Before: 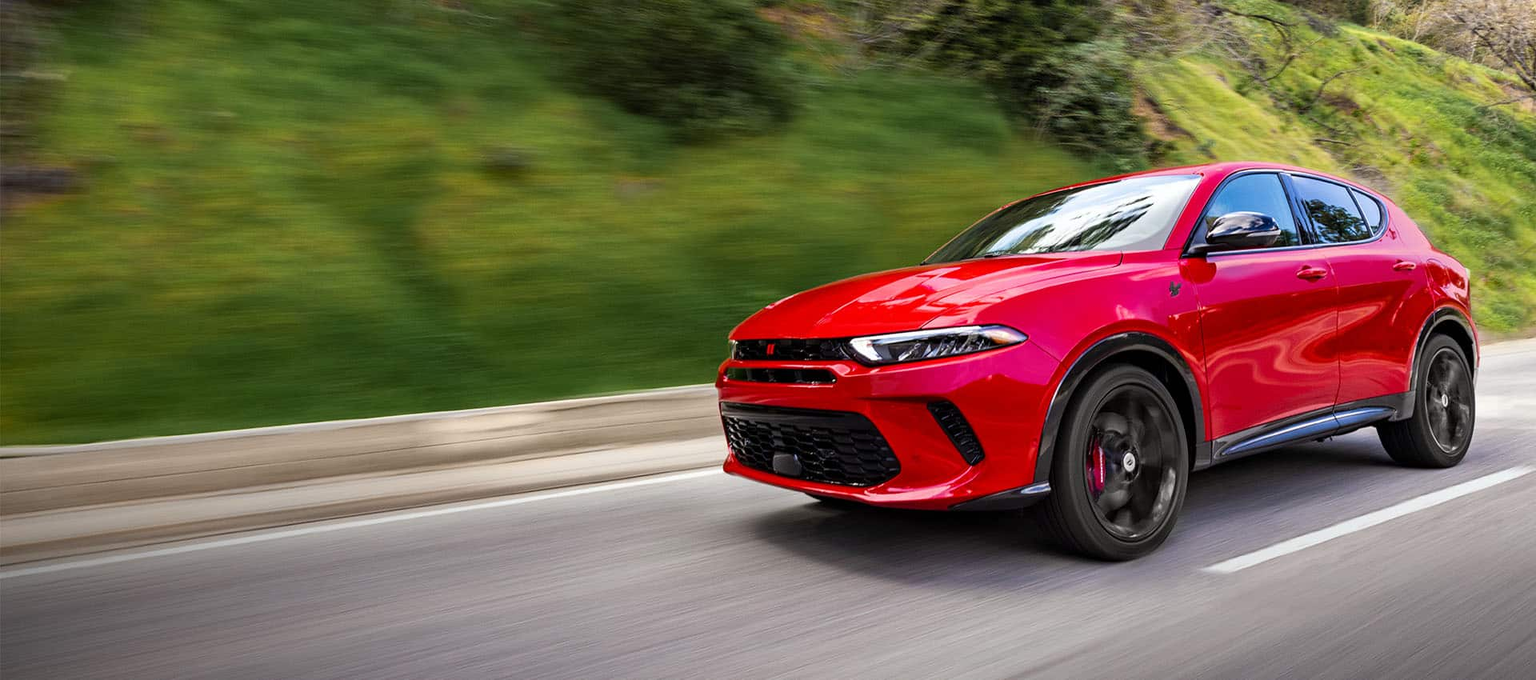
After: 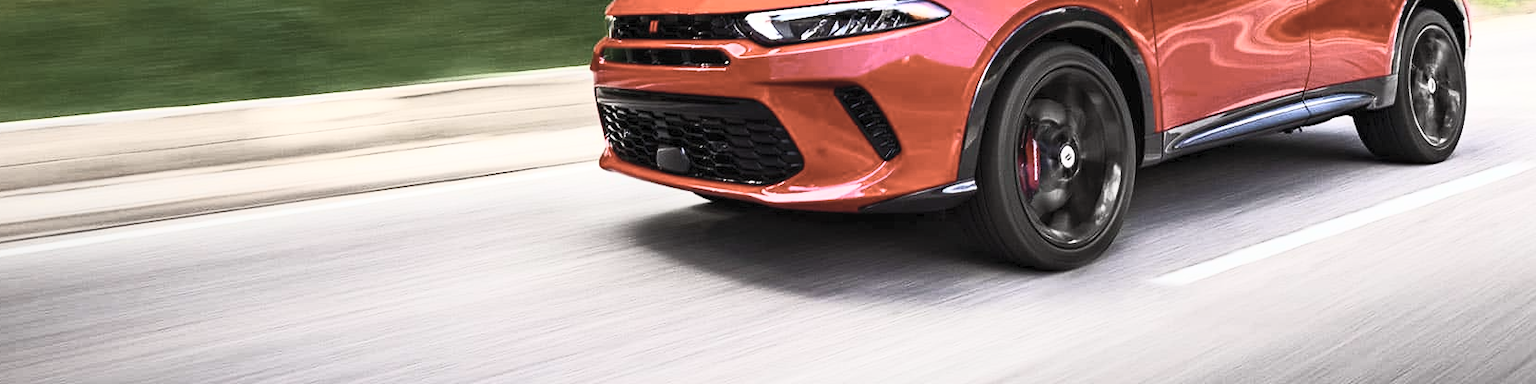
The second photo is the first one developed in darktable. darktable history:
crop and rotate: left 13.288%, top 48.096%, bottom 2.959%
contrast brightness saturation: contrast 0.57, brightness 0.574, saturation -0.34
